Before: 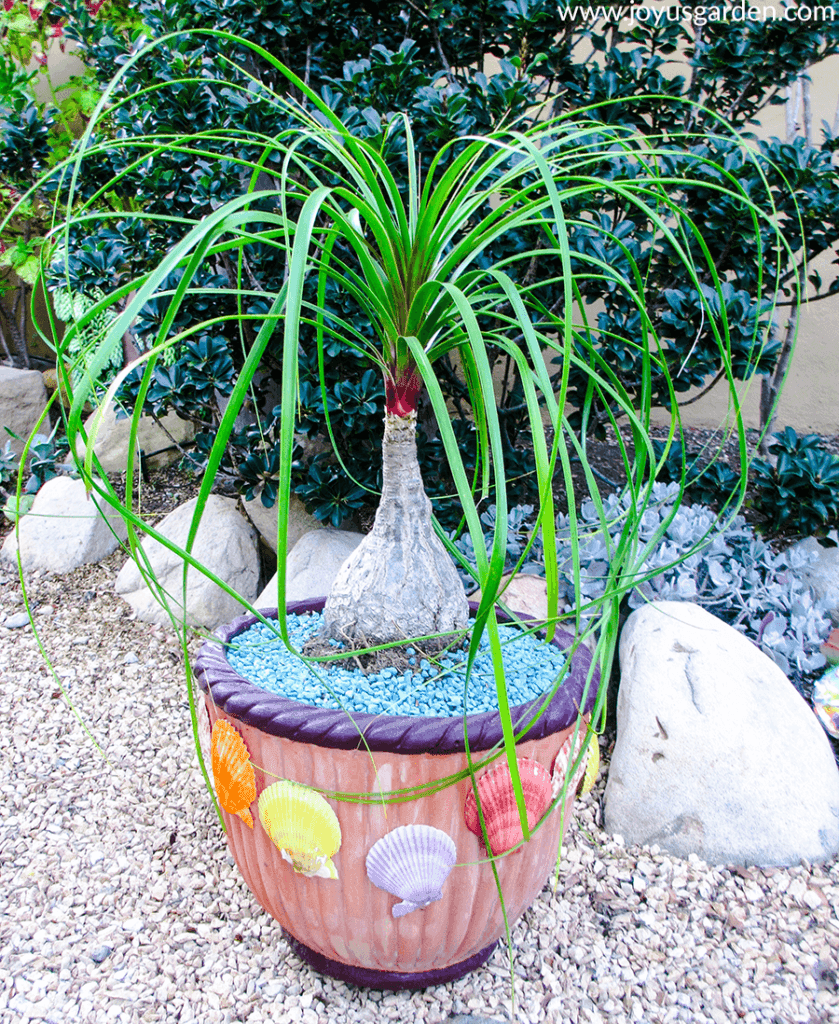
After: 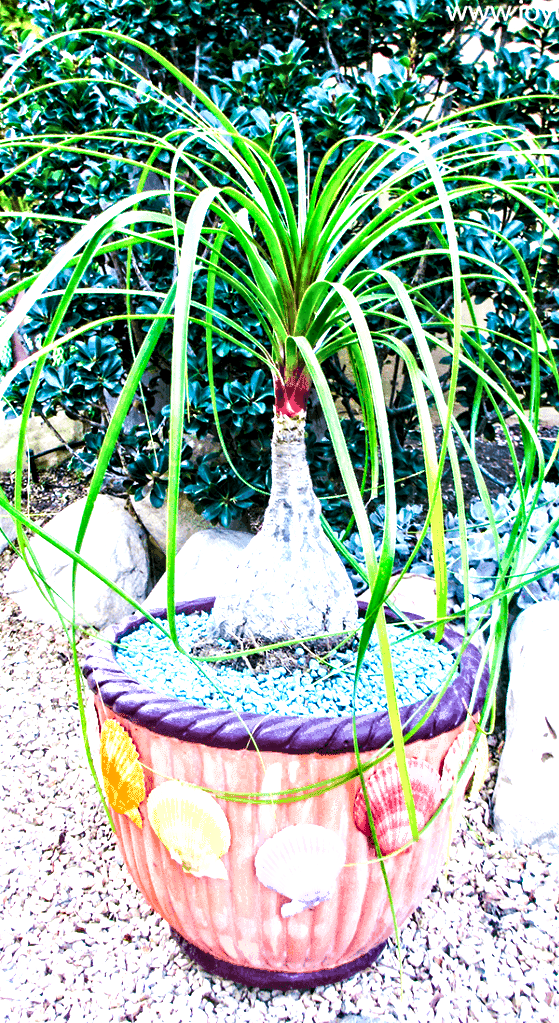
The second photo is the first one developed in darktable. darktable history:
exposure: exposure 1 EV, compensate highlight preservation false
crop and rotate: left 13.342%, right 19.991%
contrast equalizer: y [[0.511, 0.558, 0.631, 0.632, 0.559, 0.512], [0.5 ×6], [0.507, 0.559, 0.627, 0.644, 0.647, 0.647], [0 ×6], [0 ×6]]
velvia: strength 56%
